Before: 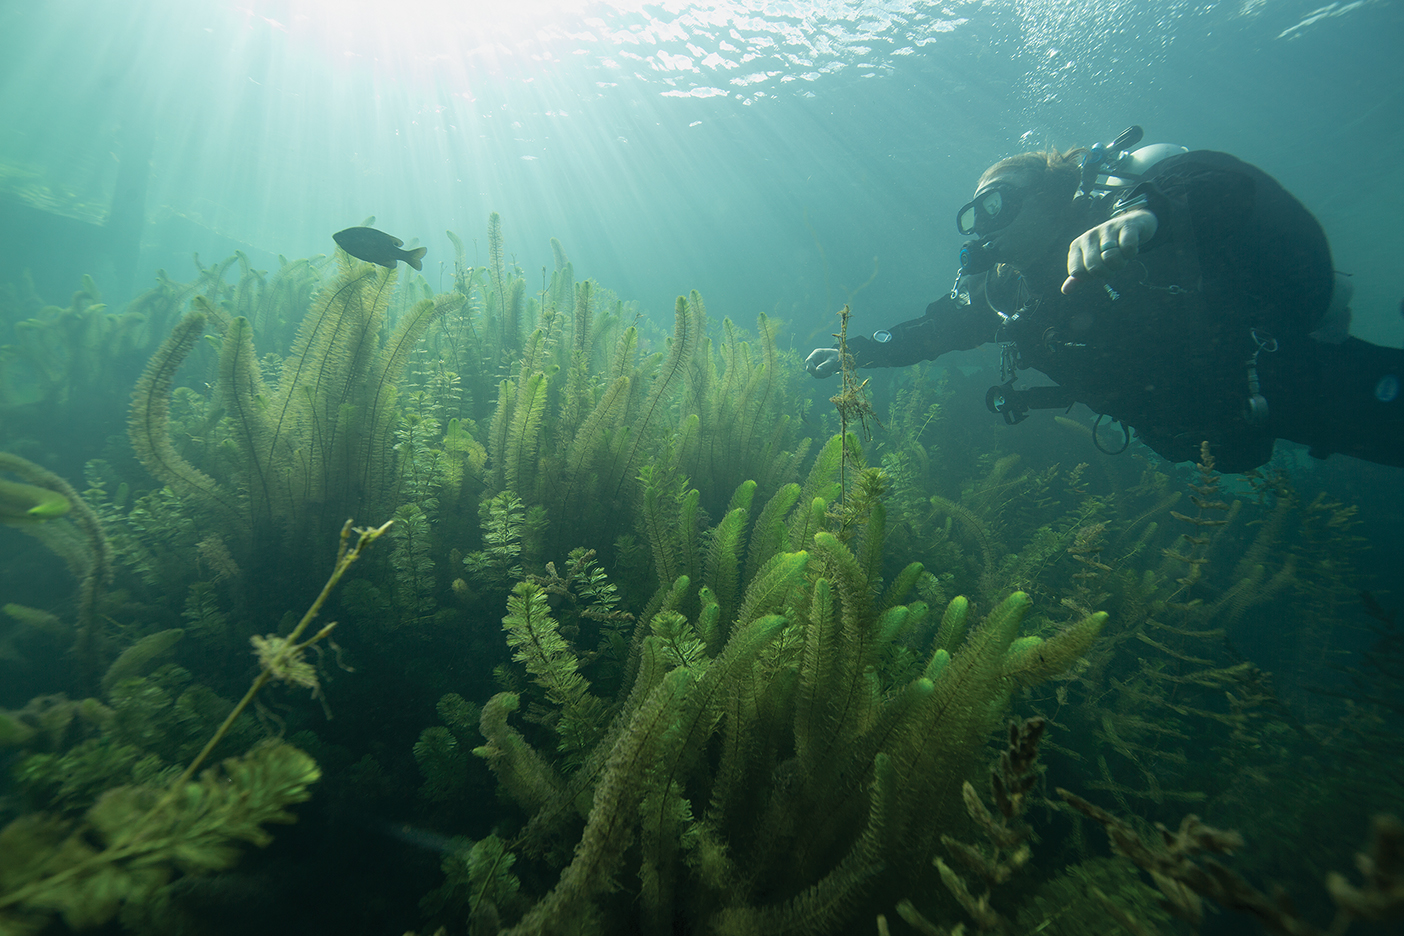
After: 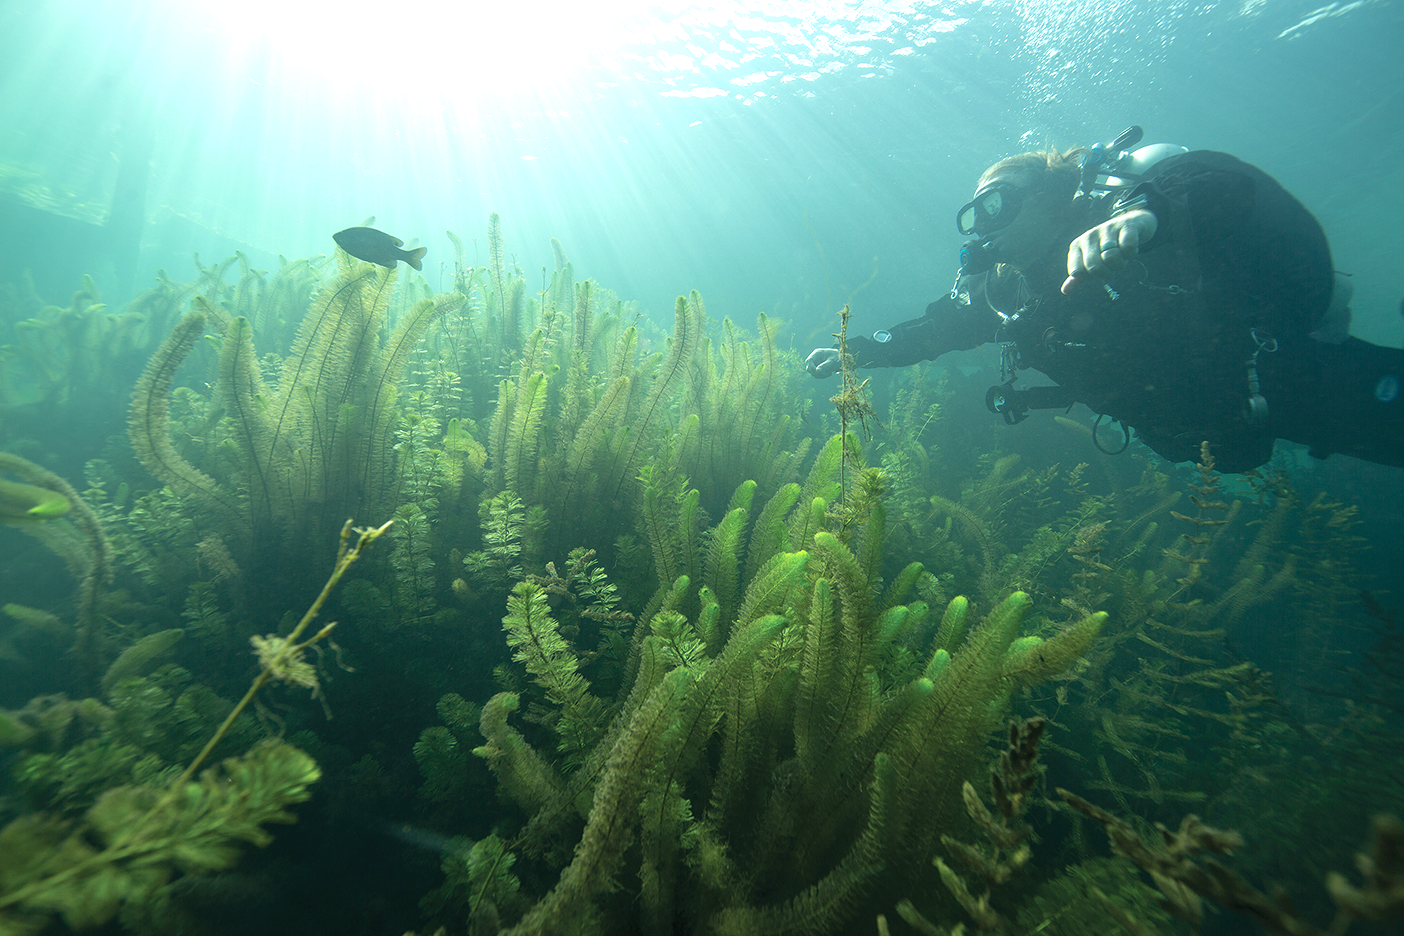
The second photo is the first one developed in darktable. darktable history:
exposure: exposure 0.639 EV, compensate highlight preservation false
